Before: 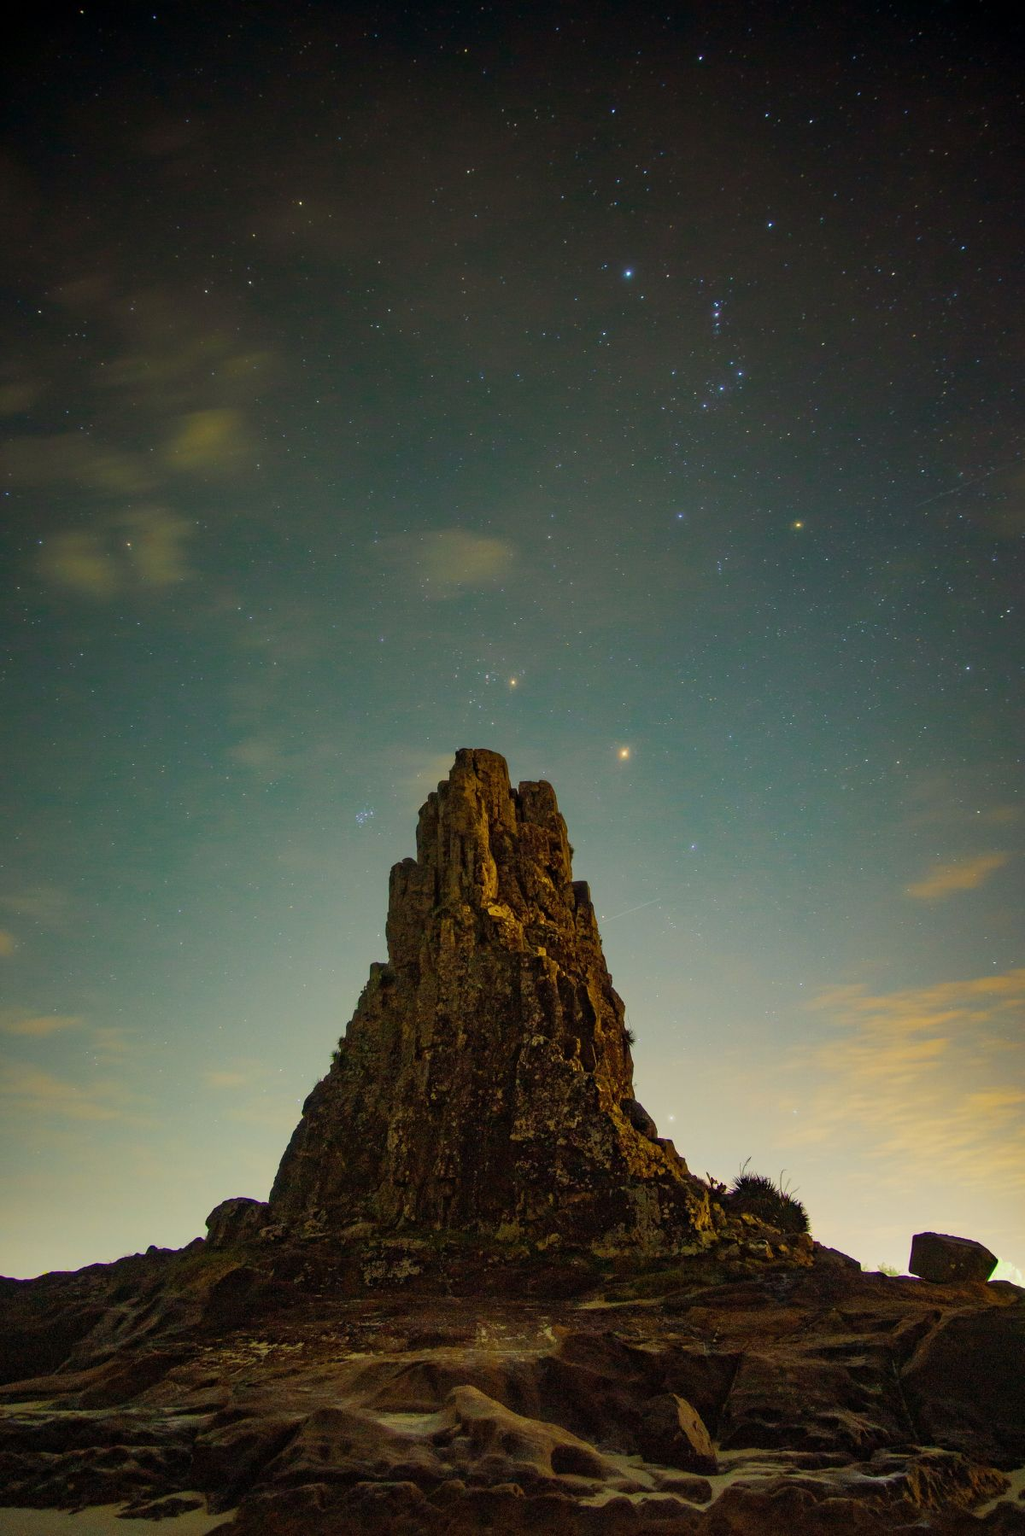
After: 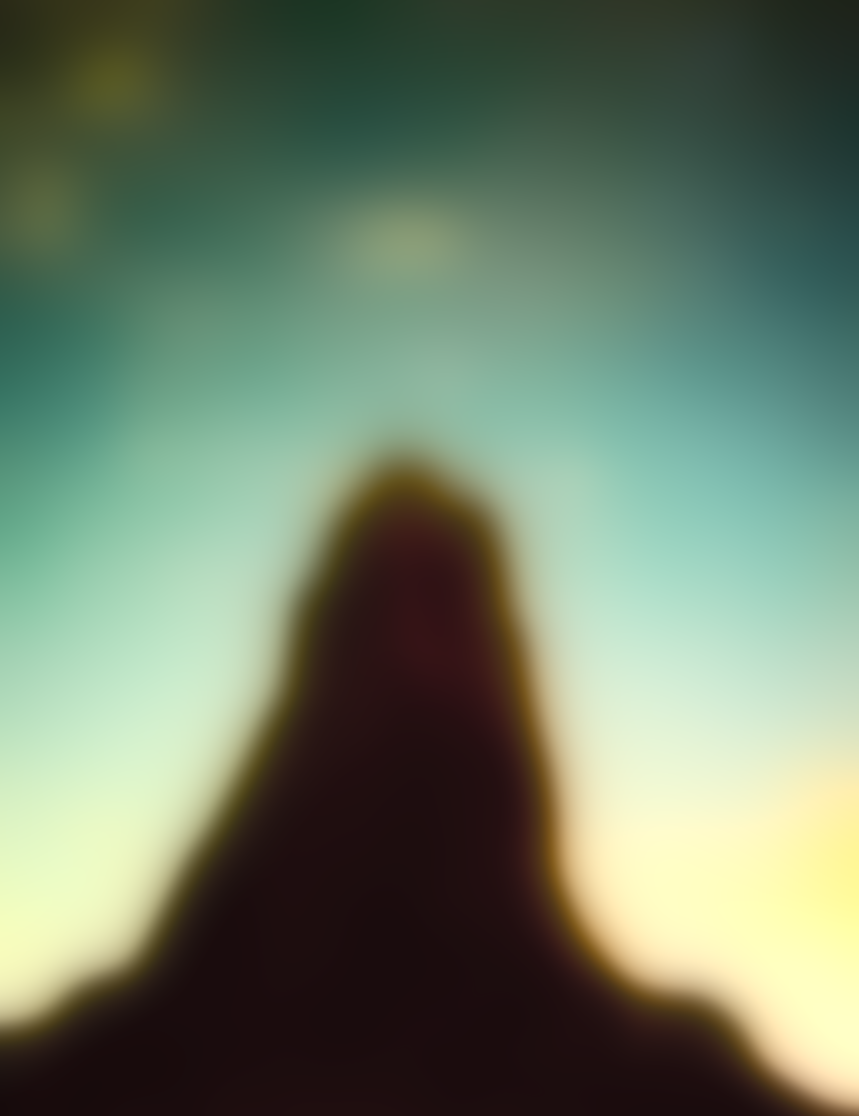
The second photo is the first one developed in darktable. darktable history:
lowpass: radius 31.92, contrast 1.72, brightness -0.98, saturation 0.94
contrast brightness saturation: contrast 0.1, brightness 0.3, saturation 0.14
crop and rotate: angle -3.37°, left 9.79%, top 20.73%, right 12.42%, bottom 11.82%
color balance rgb: perceptual saturation grading › global saturation 25%, perceptual brilliance grading › mid-tones 10%, perceptual brilliance grading › shadows 15%, global vibrance 20%
exposure: black level correction 0.001, exposure 1.129 EV, compensate exposure bias true, compensate highlight preservation false
